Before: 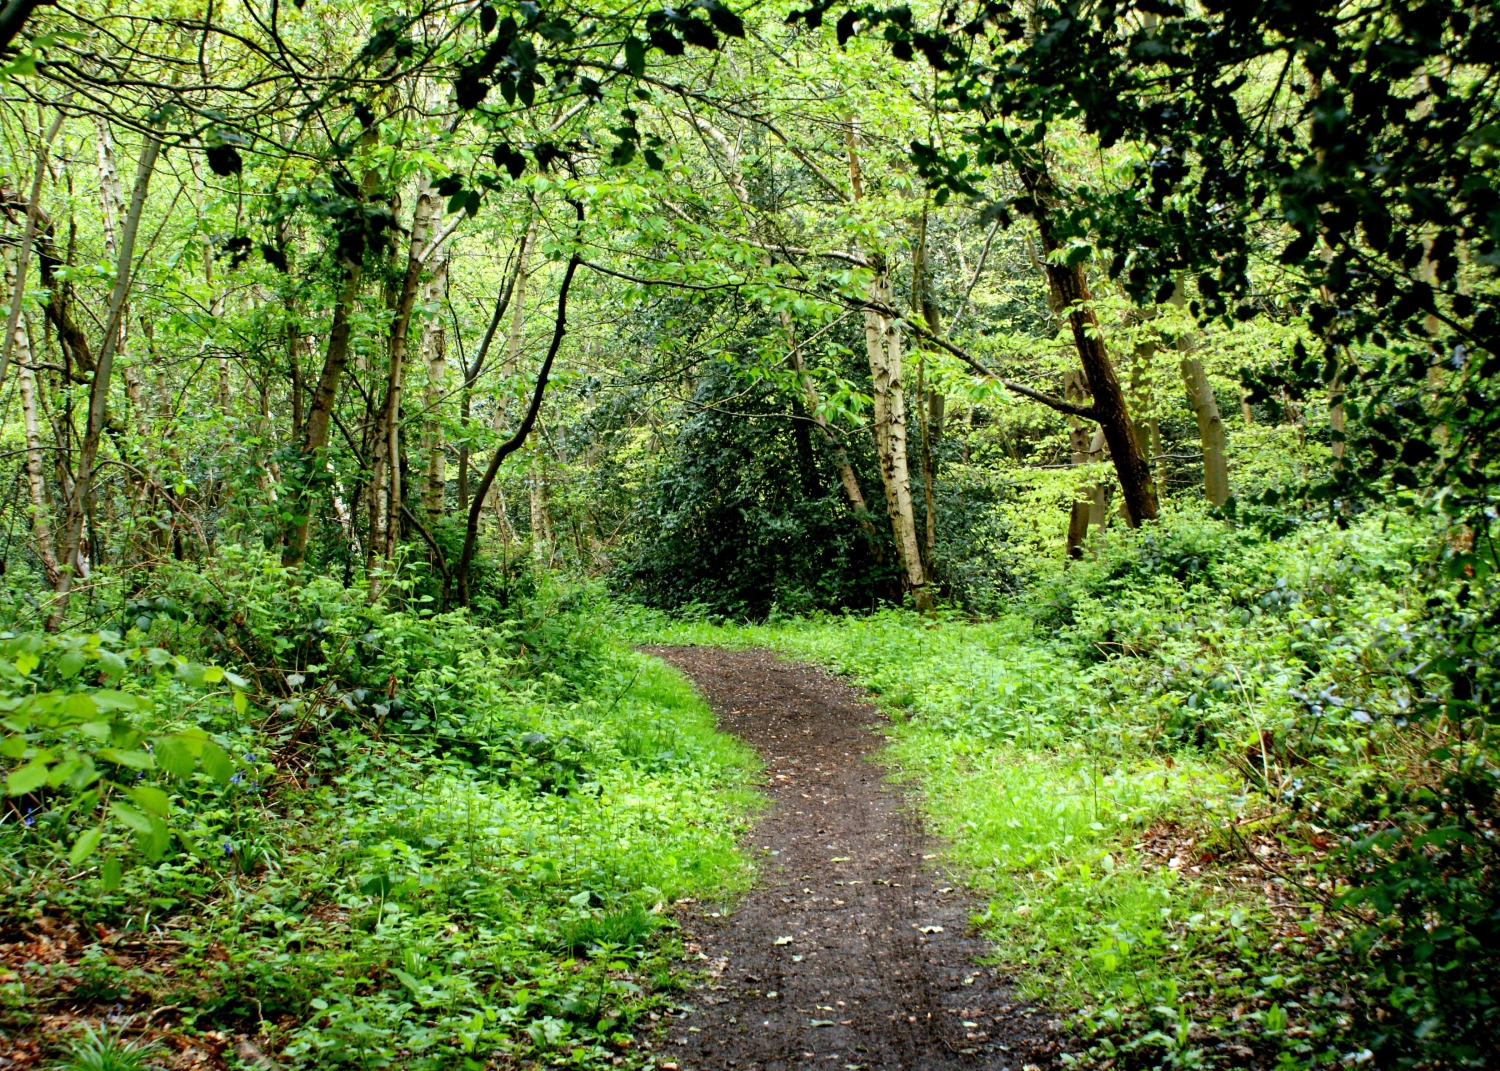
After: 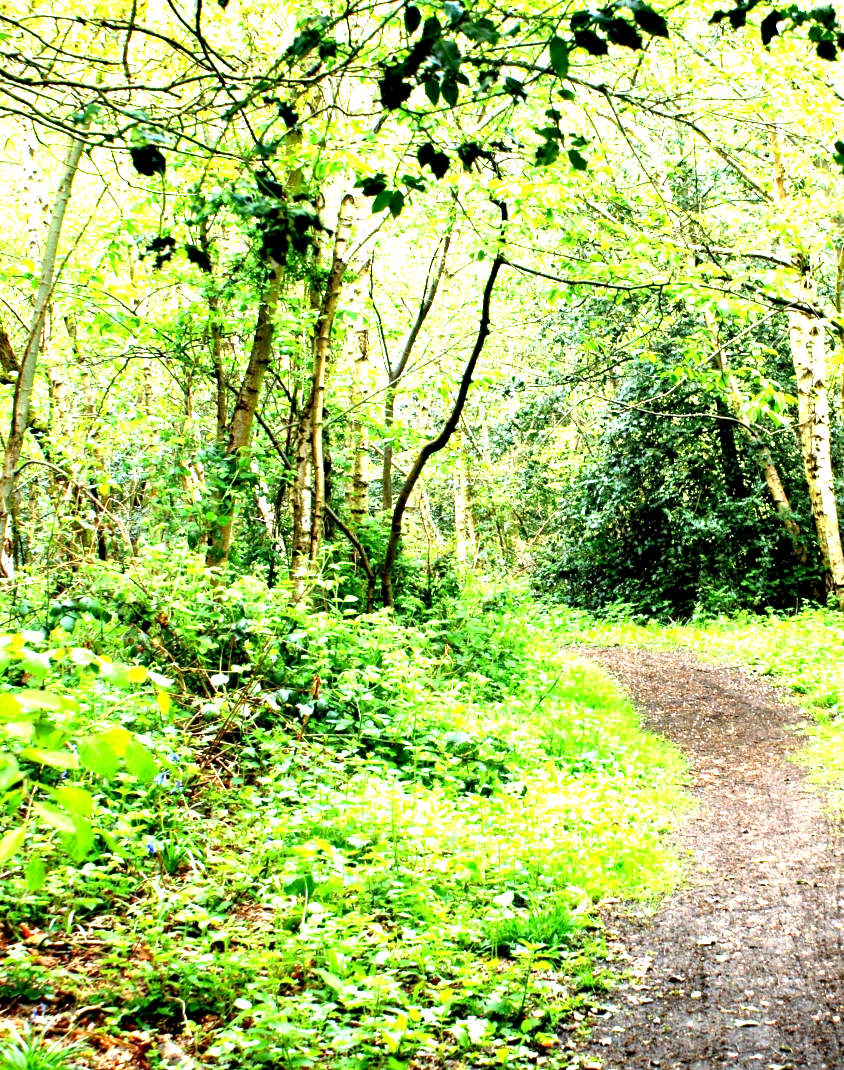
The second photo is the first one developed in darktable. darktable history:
exposure: black level correction 0.001, exposure 2 EV, compensate highlight preservation false
crop: left 5.114%, right 38.589%
